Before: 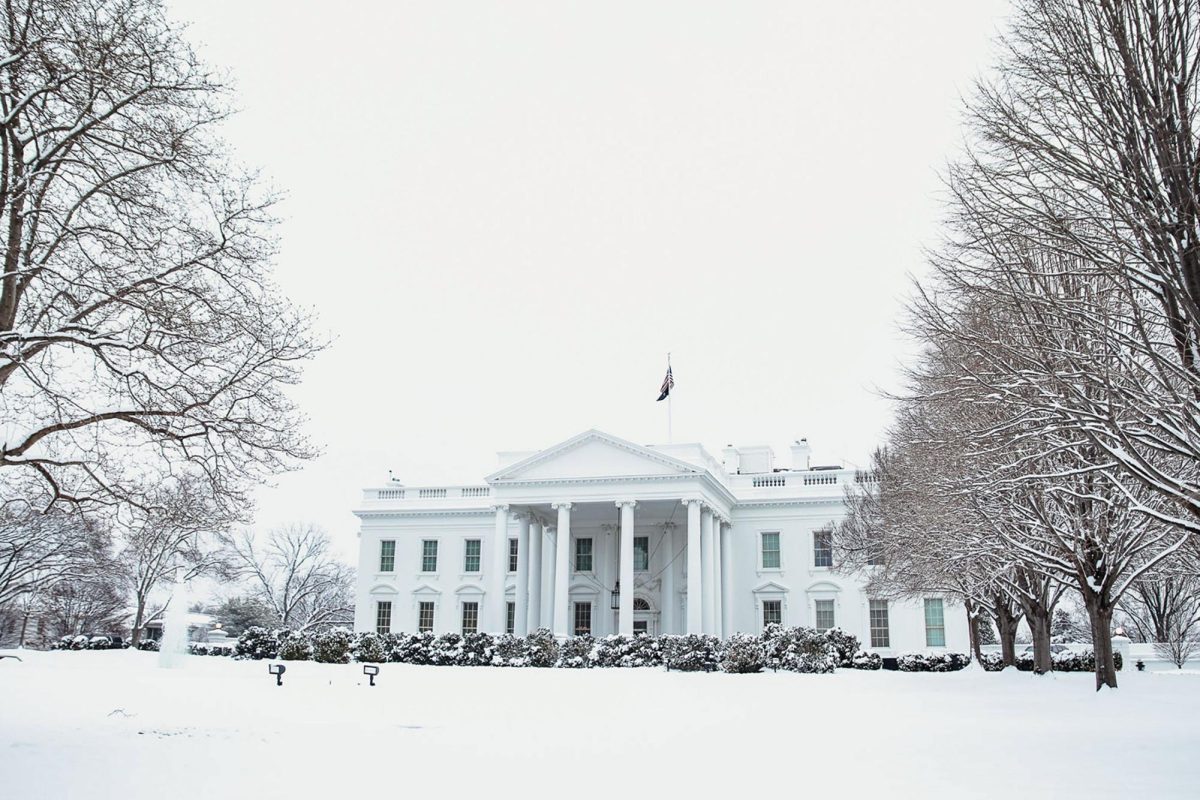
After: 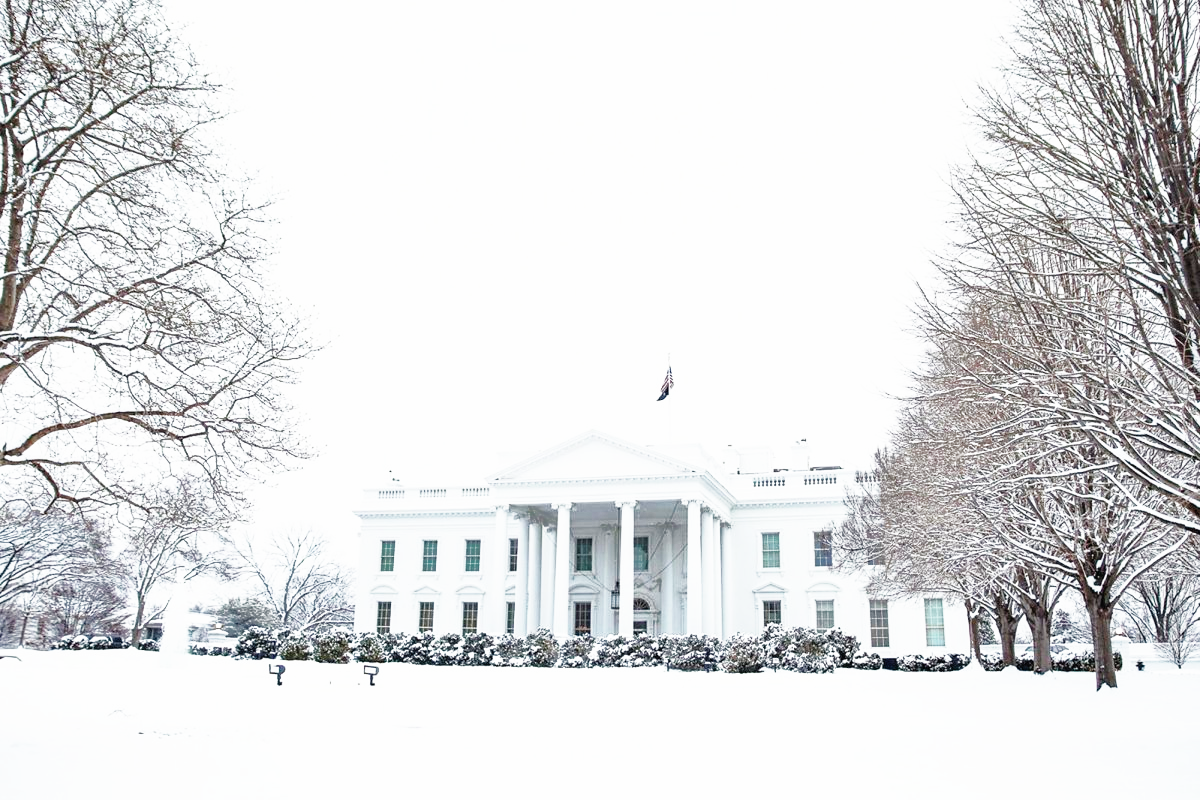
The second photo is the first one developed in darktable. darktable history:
shadows and highlights: on, module defaults
base curve: curves: ch0 [(0, 0) (0.007, 0.004) (0.027, 0.03) (0.046, 0.07) (0.207, 0.54) (0.442, 0.872) (0.673, 0.972) (1, 1)], preserve colors none
